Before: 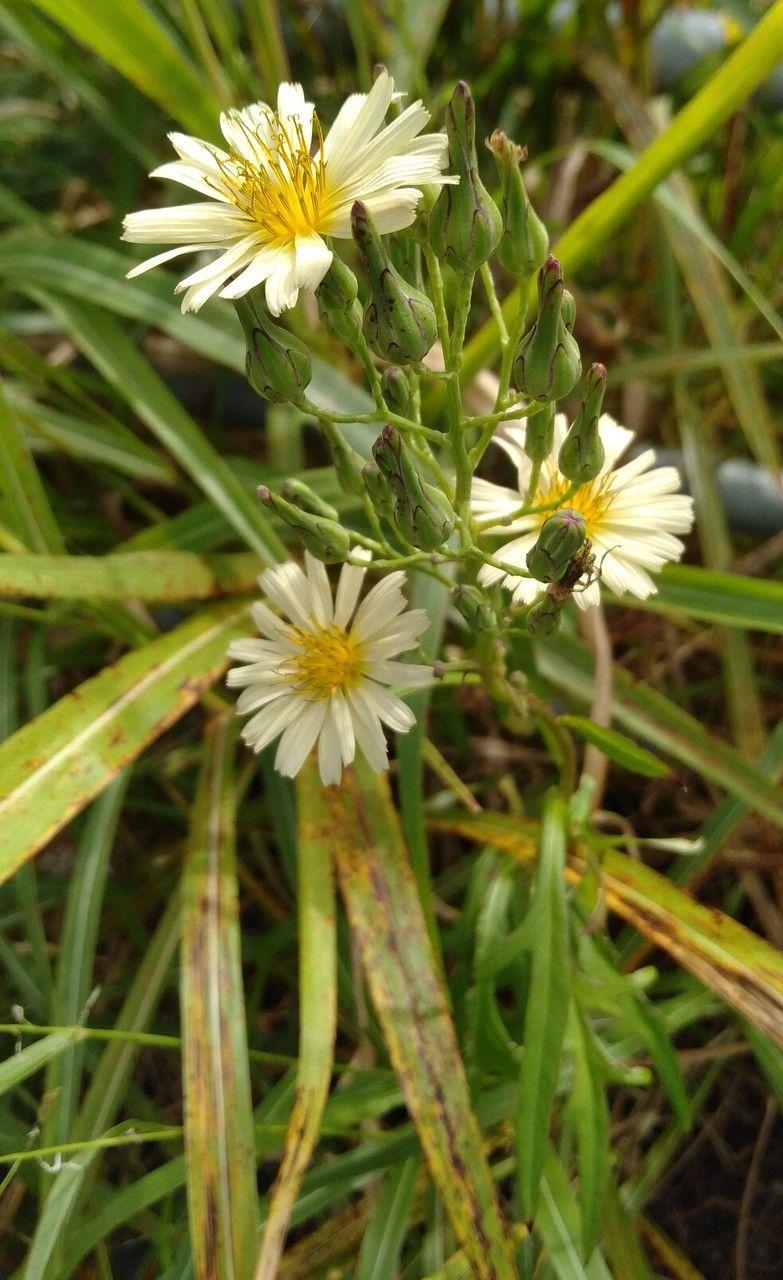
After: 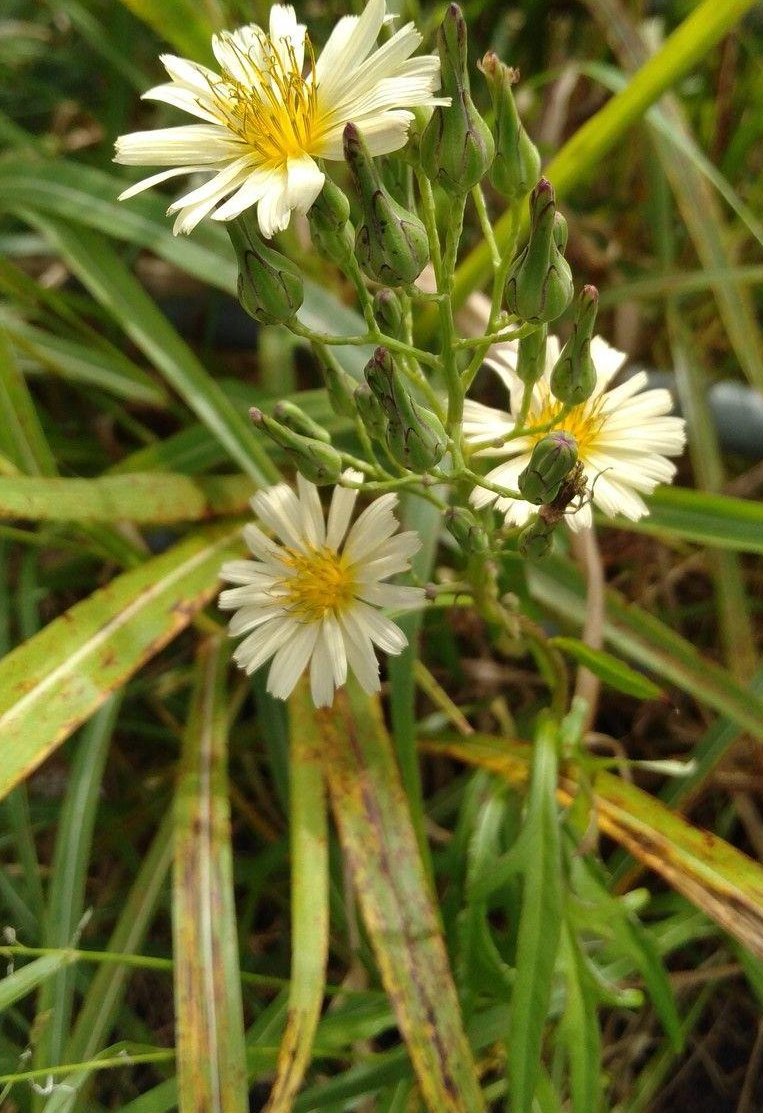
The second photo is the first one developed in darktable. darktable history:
exposure: compensate highlight preservation false
crop: left 1.101%, top 6.137%, right 1.369%, bottom 6.855%
